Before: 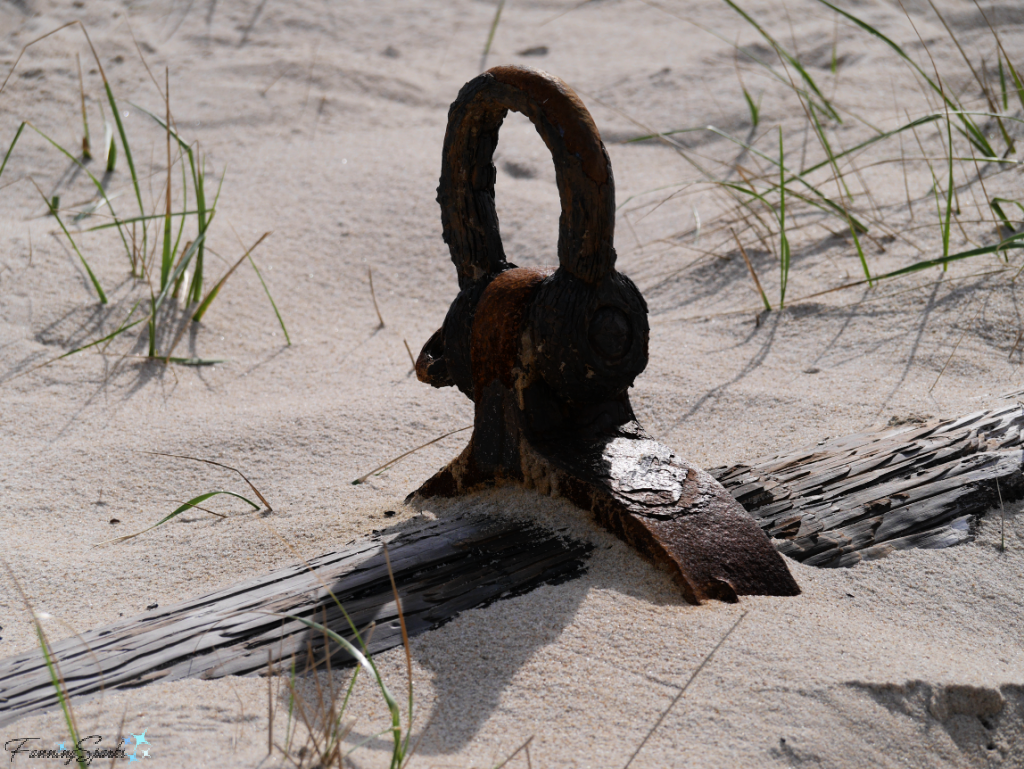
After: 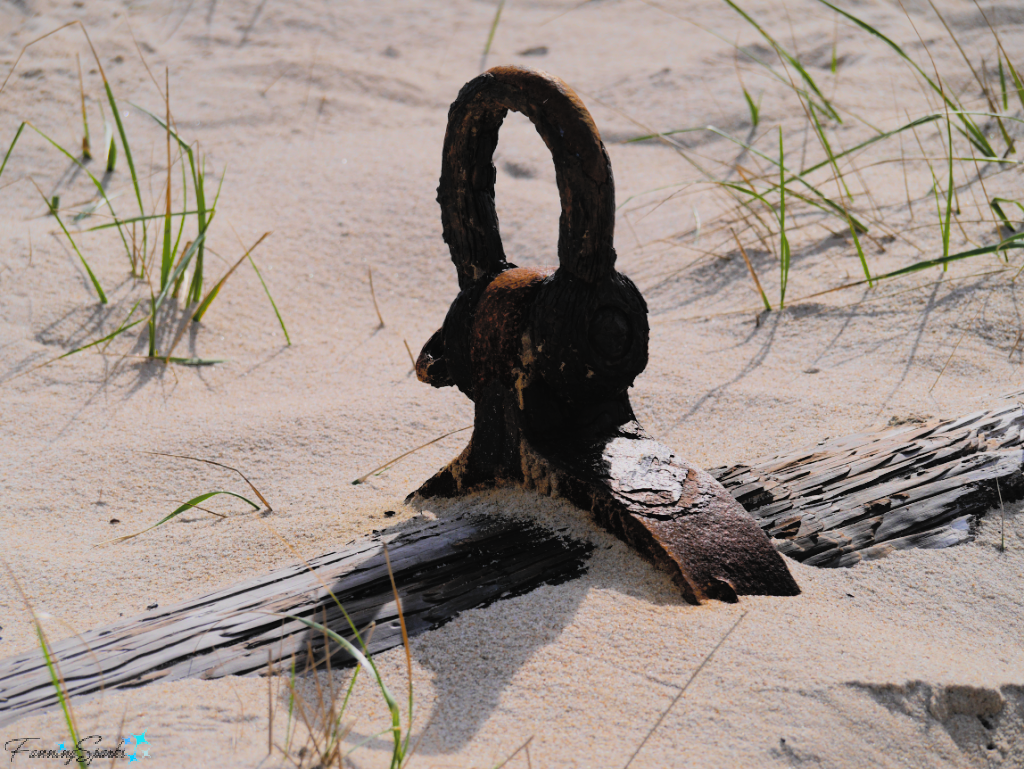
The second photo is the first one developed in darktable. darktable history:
shadows and highlights: highlights color adjustment 89.21%
contrast brightness saturation: contrast 0.144, brightness 0.226
filmic rgb: black relative exposure -4.98 EV, white relative exposure 4 EV, threshold 5.97 EV, hardness 2.87, contrast 1.411, color science v6 (2022), enable highlight reconstruction true
color balance rgb: global offset › luminance 0.469%, linear chroma grading › global chroma 15.09%, perceptual saturation grading › global saturation 33.481%, contrast -19.615%
